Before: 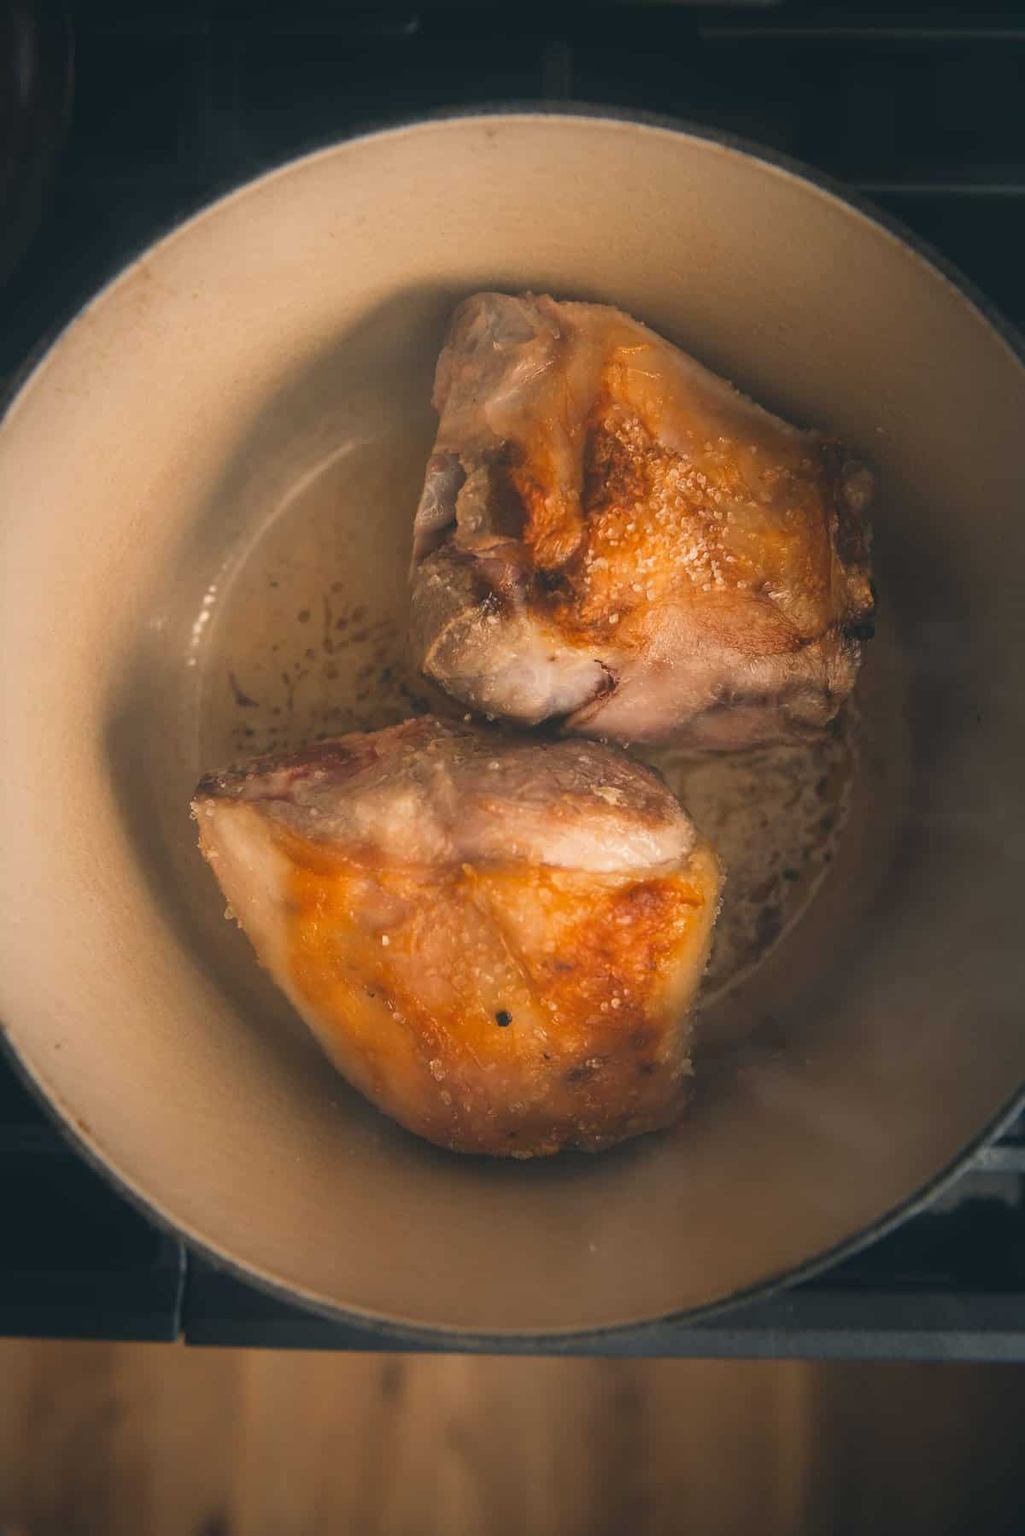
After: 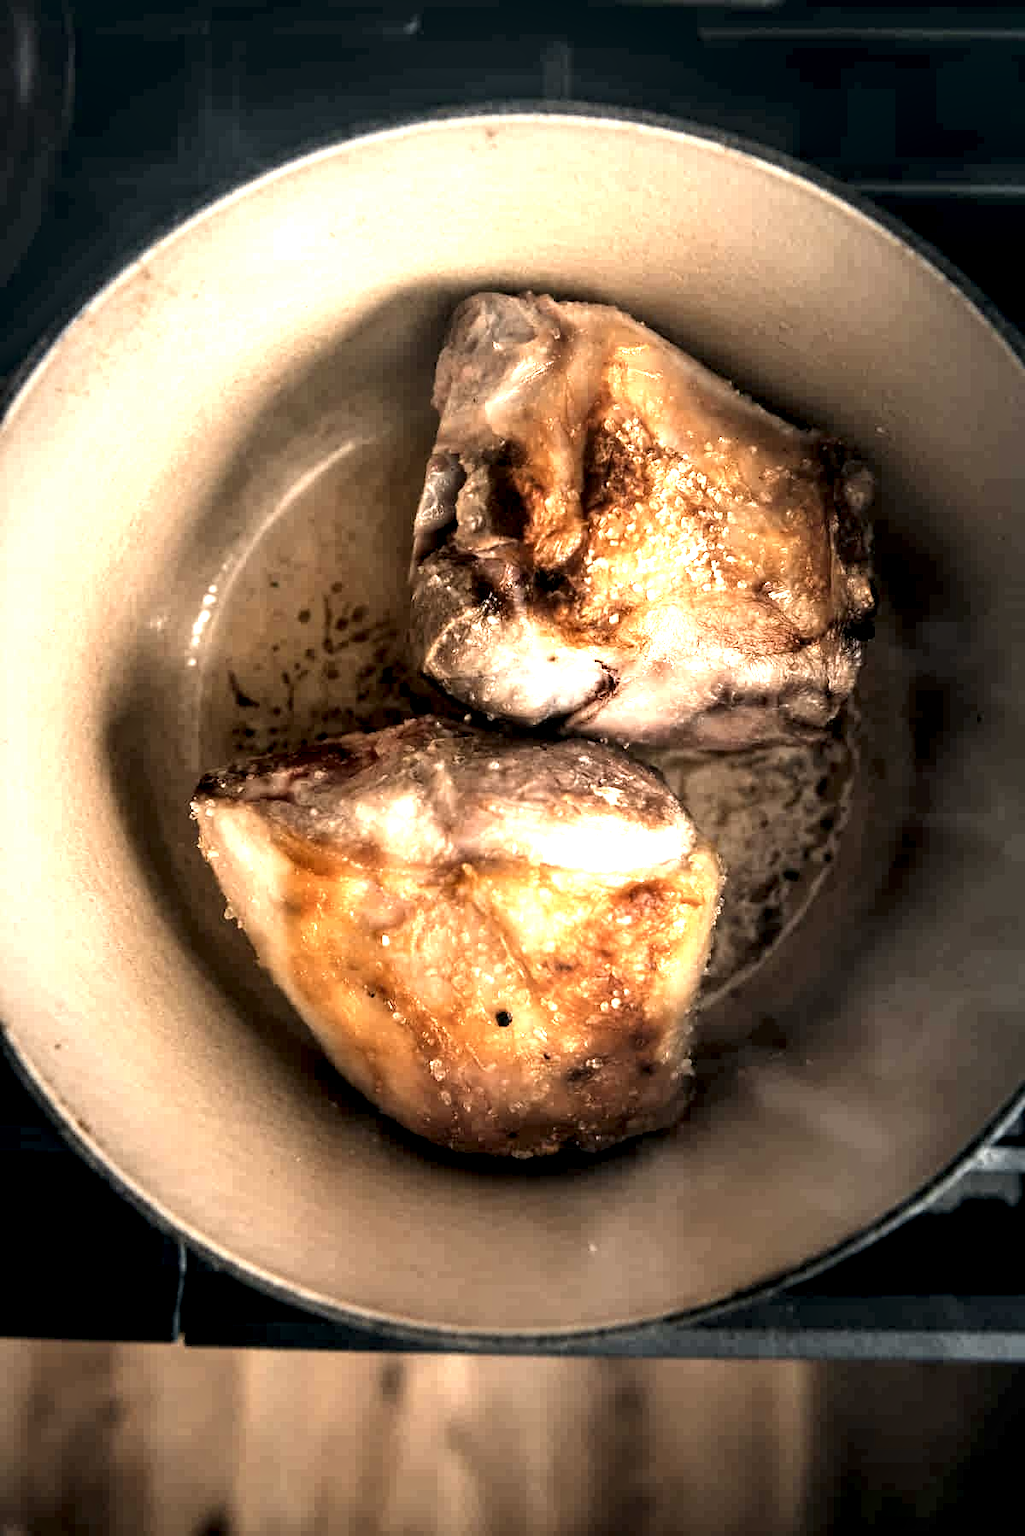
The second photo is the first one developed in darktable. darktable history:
exposure: exposure 0.2 EV, compensate highlight preservation false
local contrast: highlights 115%, shadows 42%, detail 293%
contrast brightness saturation: saturation -0.04
